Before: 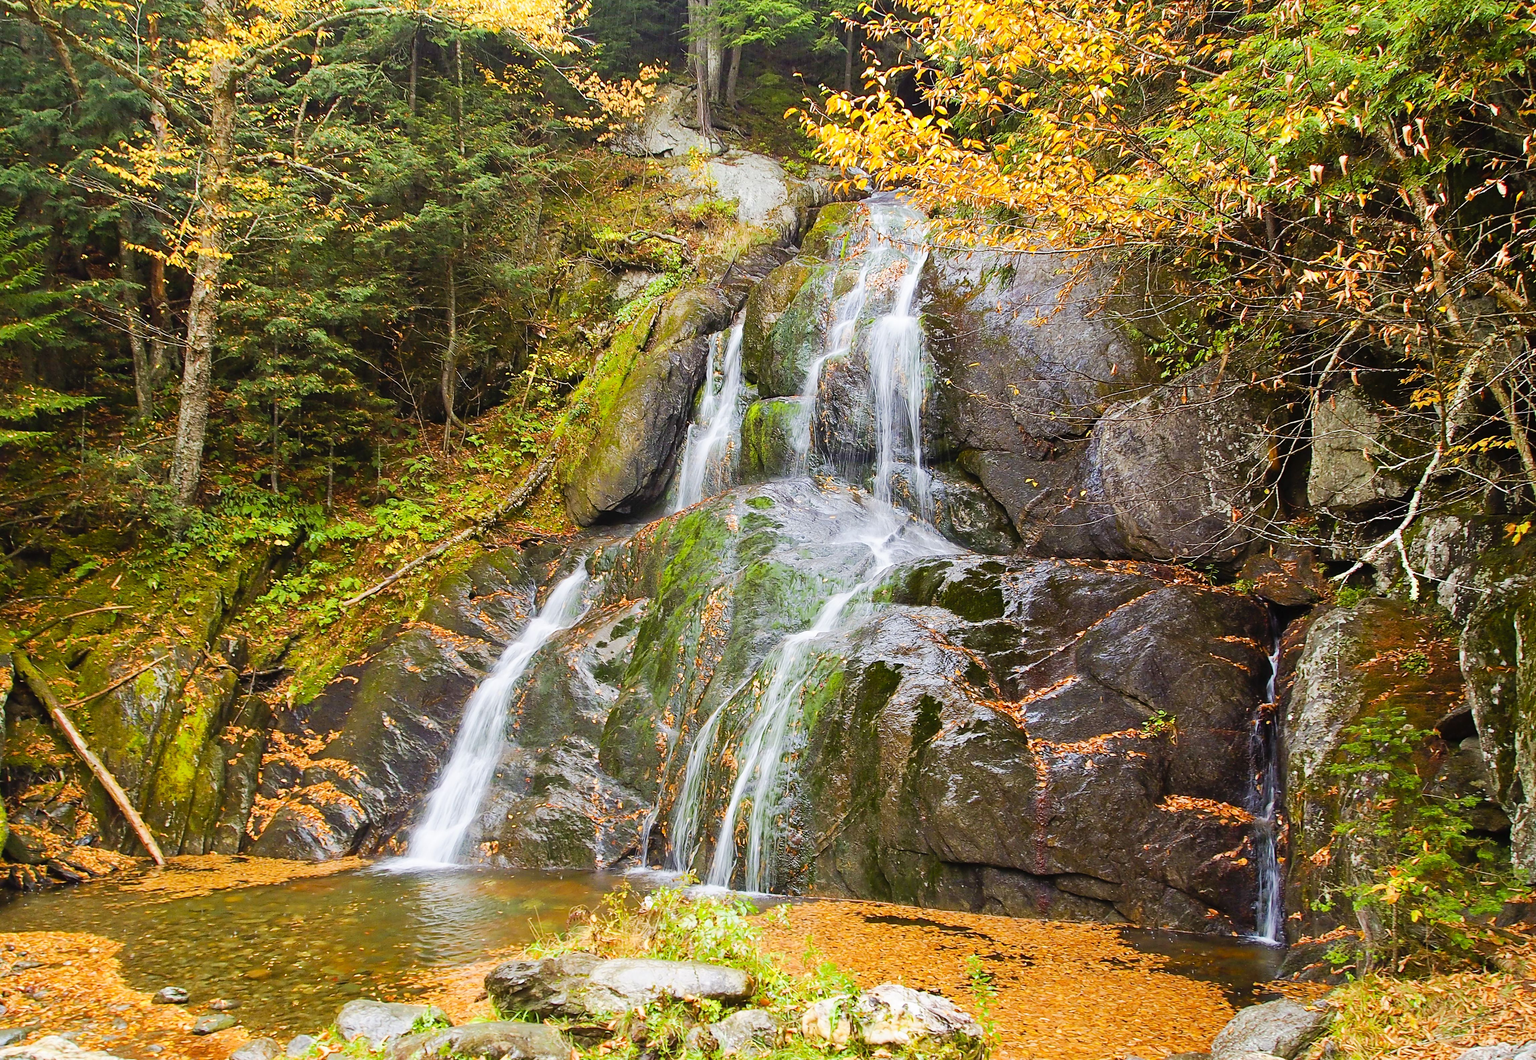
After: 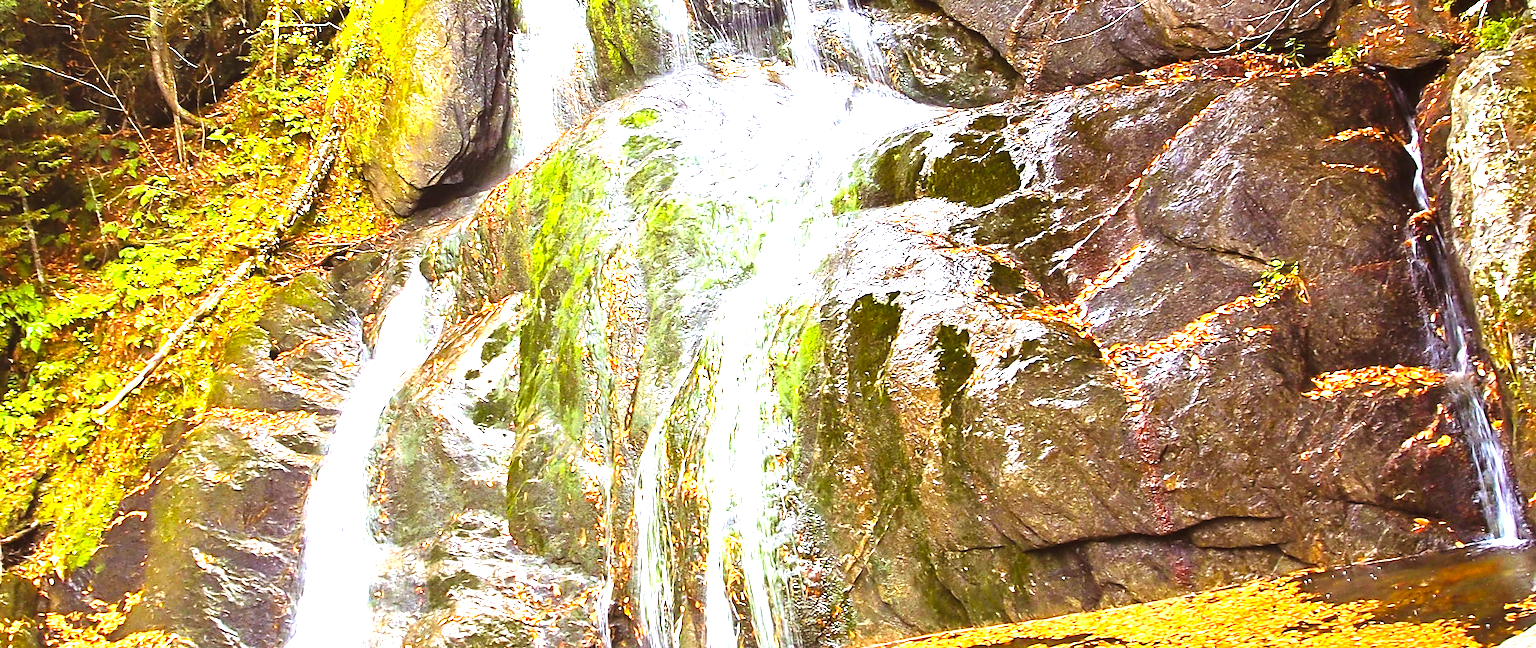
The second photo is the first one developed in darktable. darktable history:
rotate and perspective: rotation -14.8°, crop left 0.1, crop right 0.903, crop top 0.25, crop bottom 0.748
crop and rotate: left 17.299%, top 35.115%, right 7.015%, bottom 1.024%
exposure: black level correction 0, exposure 1.675 EV, compensate exposure bias true, compensate highlight preservation false
rgb levels: mode RGB, independent channels, levels [[0, 0.5, 1], [0, 0.521, 1], [0, 0.536, 1]]
